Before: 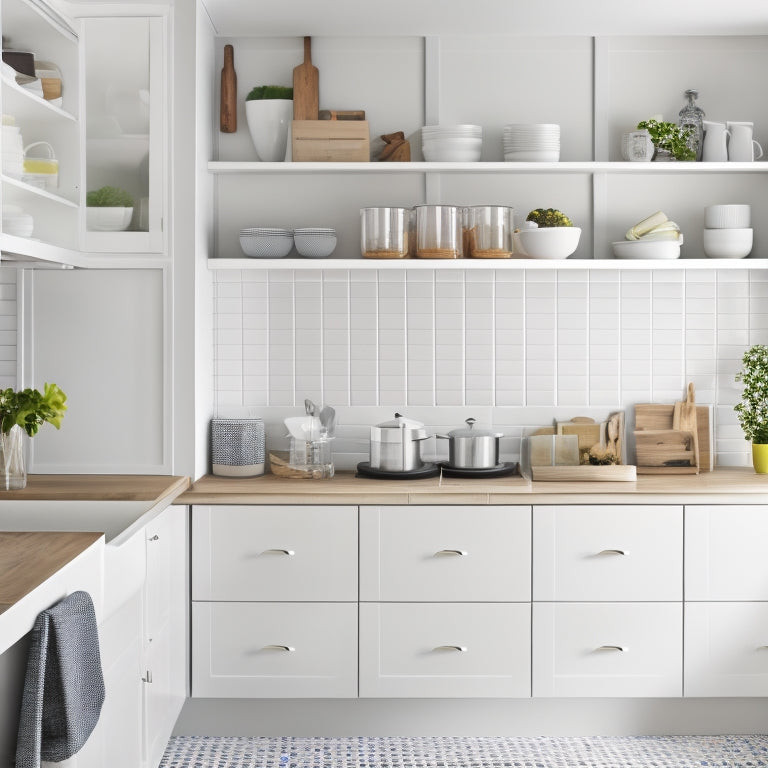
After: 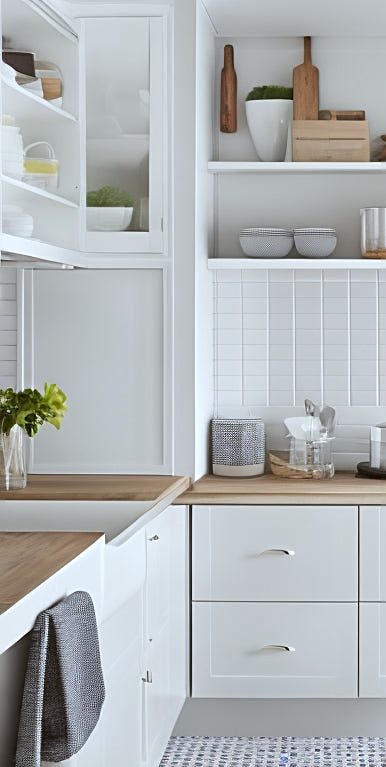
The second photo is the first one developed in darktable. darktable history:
sharpen: on, module defaults
crop and rotate: left 0.012%, top 0%, right 49.6%
color correction: highlights a* -3.05, highlights b* -6.63, shadows a* 3.09, shadows b* 5.52
exposure: compensate highlight preservation false
